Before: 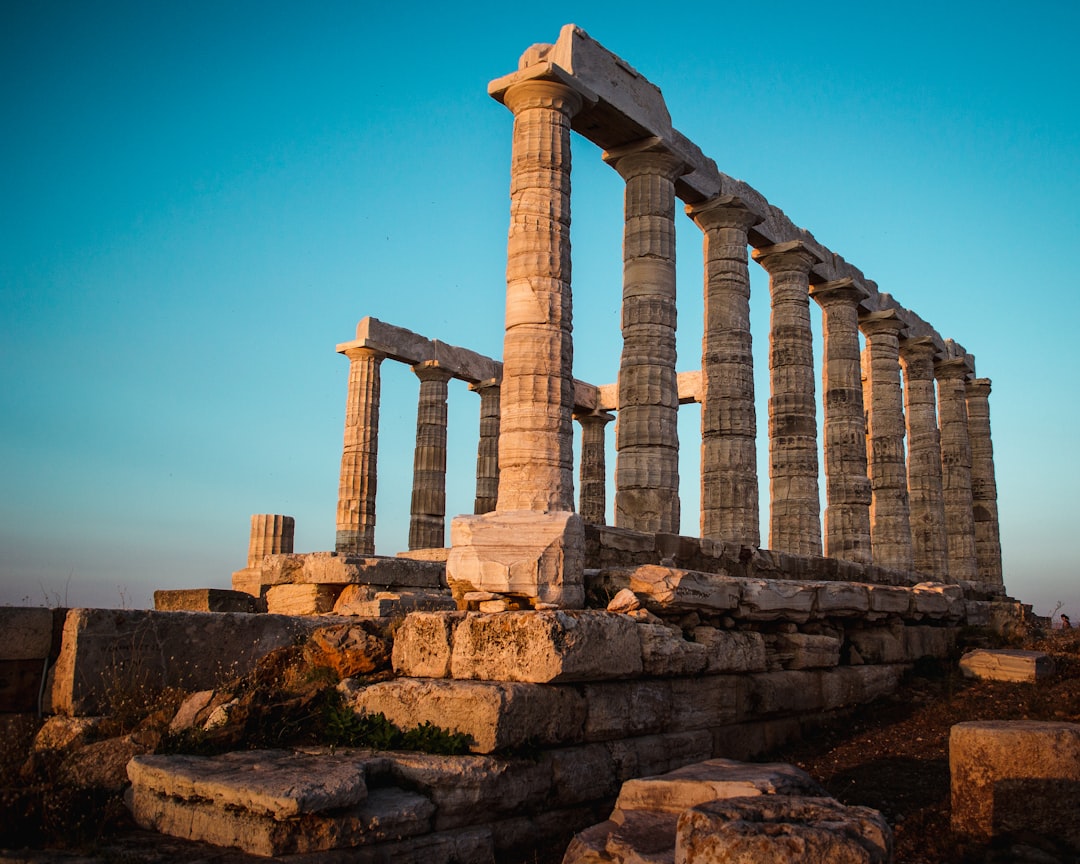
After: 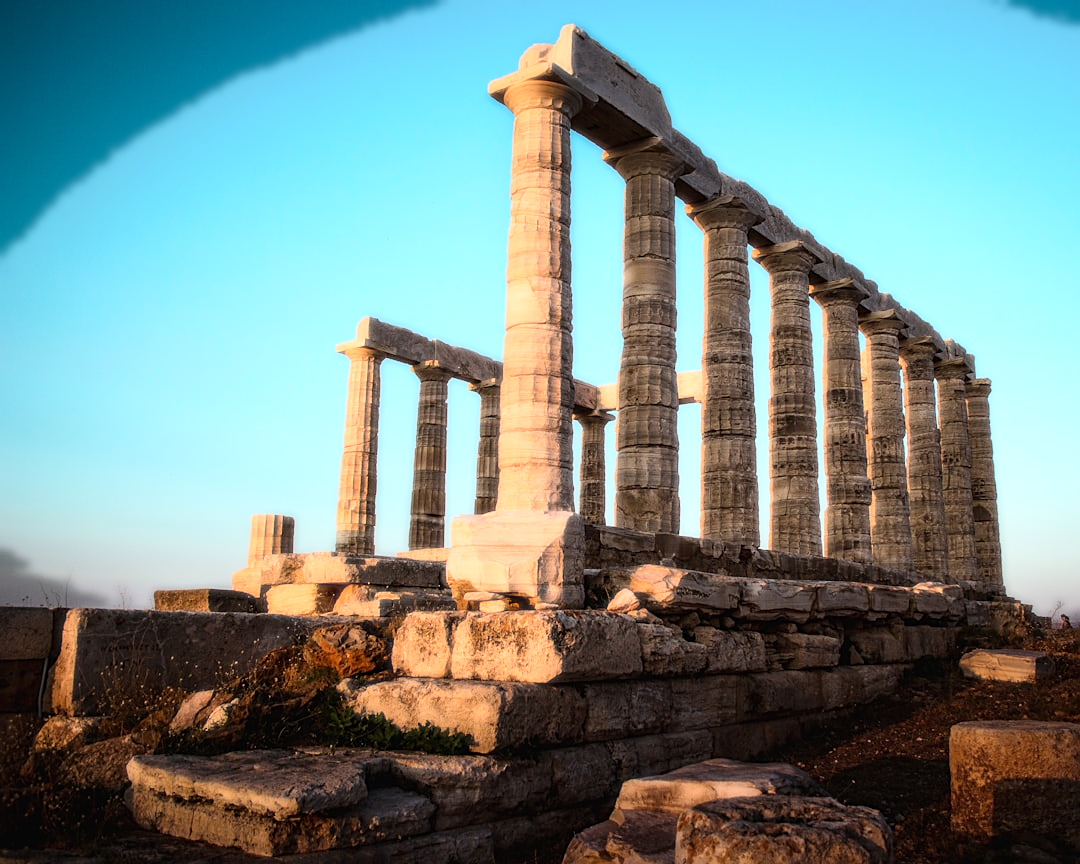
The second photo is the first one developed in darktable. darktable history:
sharpen: on, module defaults
bloom: size 0%, threshold 54.82%, strength 8.31%
